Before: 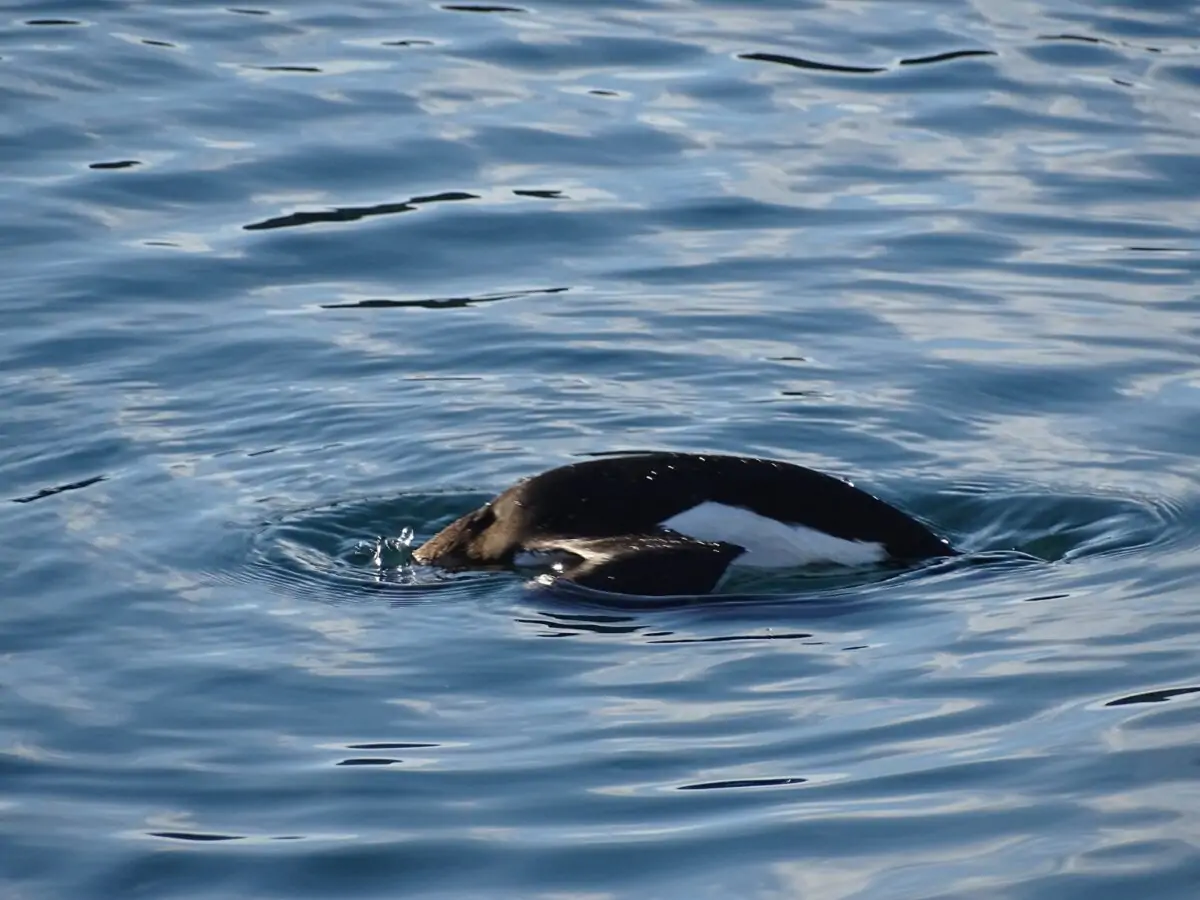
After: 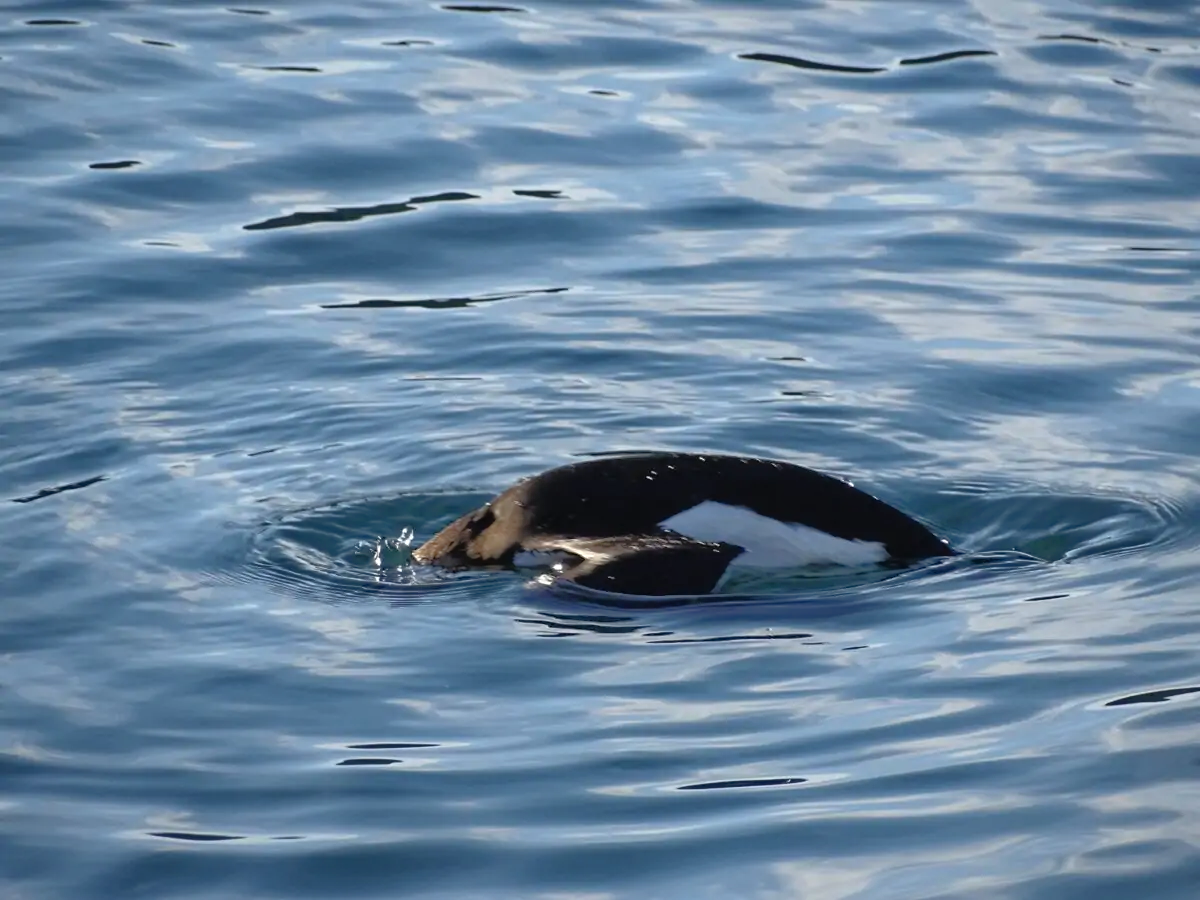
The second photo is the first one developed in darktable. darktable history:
shadows and highlights: shadows 61.81, white point adjustment 0.401, highlights -34.67, compress 83.92%, shadows color adjustment 98.01%, highlights color adjustment 59%
tone equalizer: -8 EV -0.494 EV, -7 EV -0.347 EV, -6 EV -0.069 EV, -5 EV 0.429 EV, -4 EV 0.964 EV, -3 EV 0.802 EV, -2 EV -0.013 EV, -1 EV 0.129 EV, +0 EV -0.03 EV
